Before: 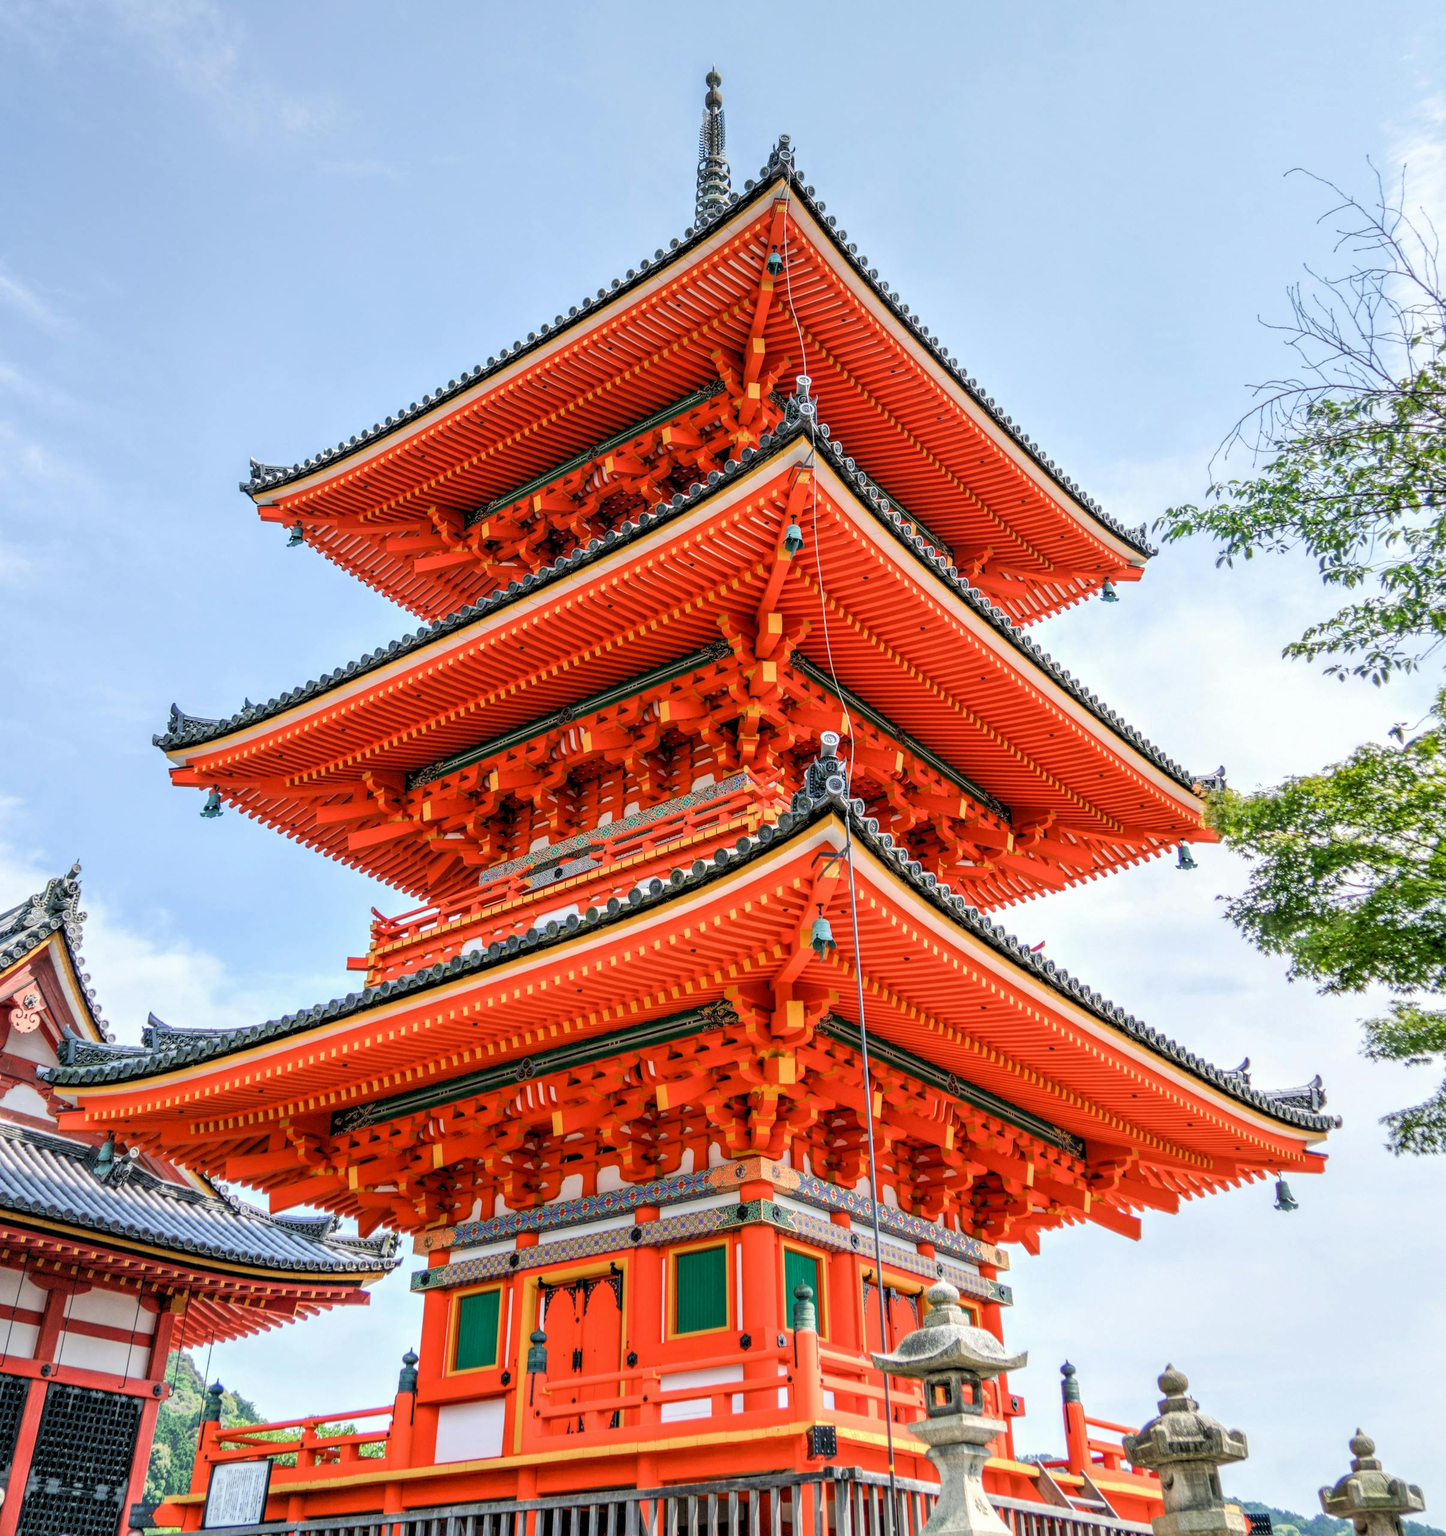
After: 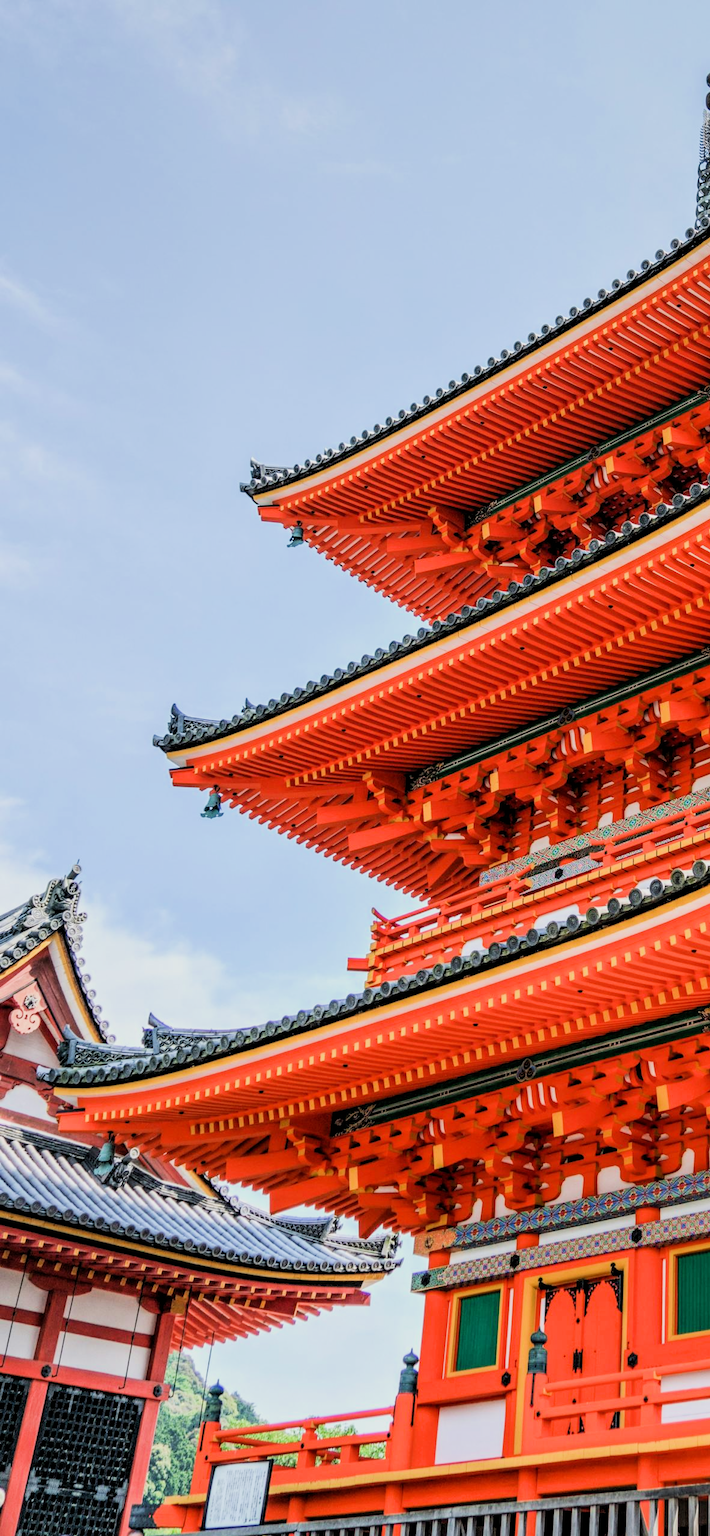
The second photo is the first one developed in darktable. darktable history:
crop and rotate: left 0%, top 0%, right 50.845%
filmic rgb: black relative exposure -7.5 EV, white relative exposure 5 EV, hardness 3.31, contrast 1.3, contrast in shadows safe
exposure: exposure 0.236 EV, compensate highlight preservation false
tone equalizer: on, module defaults
